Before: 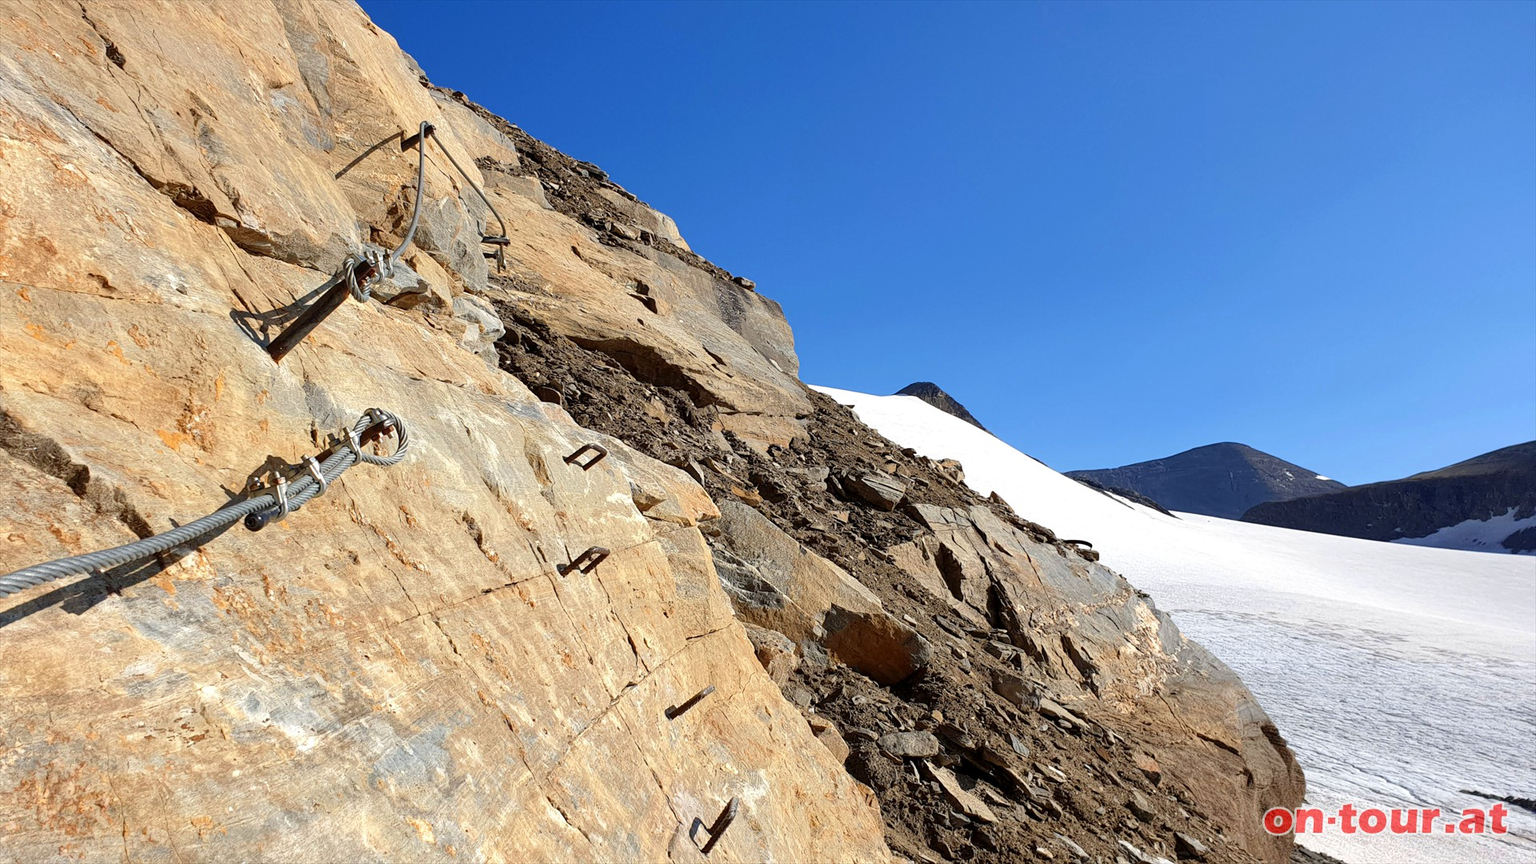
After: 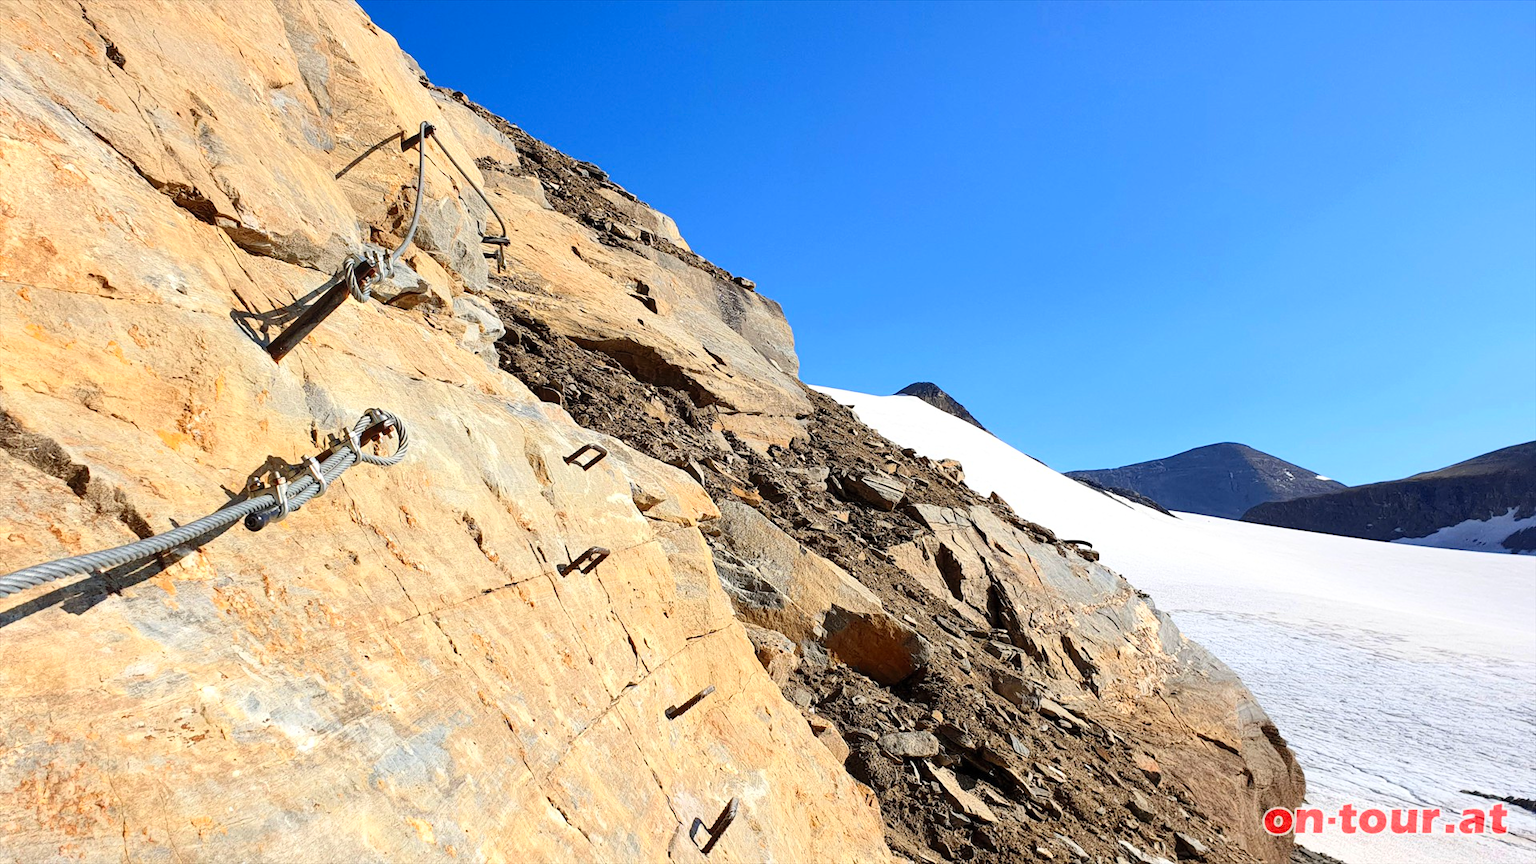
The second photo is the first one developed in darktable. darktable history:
contrast brightness saturation: contrast 0.204, brightness 0.164, saturation 0.219
